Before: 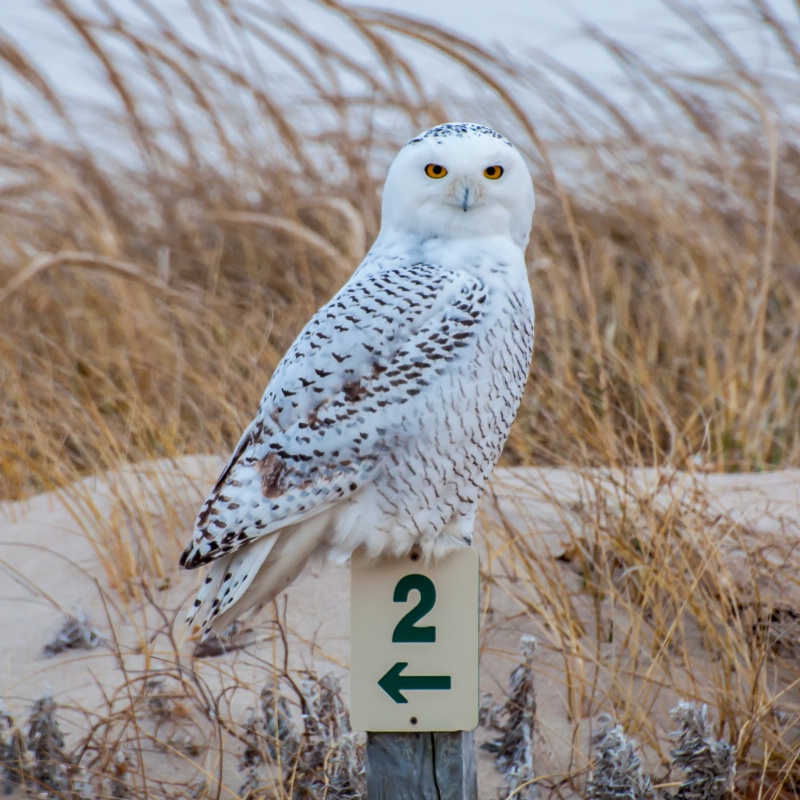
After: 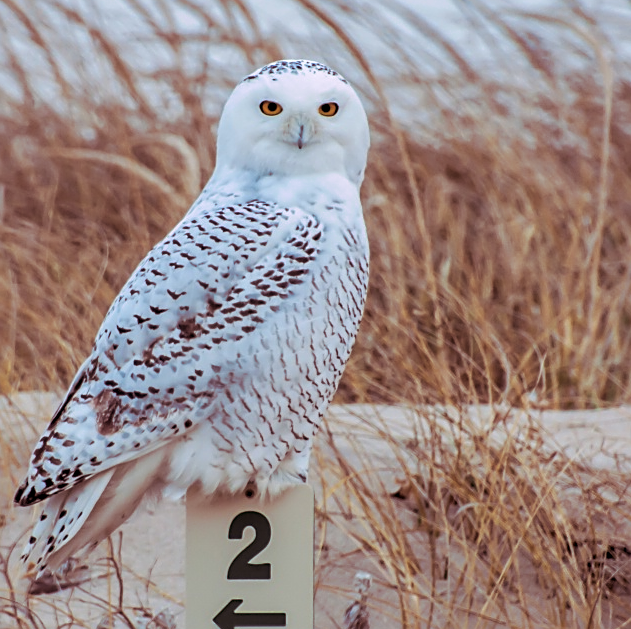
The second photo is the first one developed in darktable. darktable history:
sharpen: on, module defaults
crop and rotate: left 20.74%, top 7.912%, right 0.375%, bottom 13.378%
split-toning: highlights › hue 298.8°, highlights › saturation 0.73, compress 41.76%
